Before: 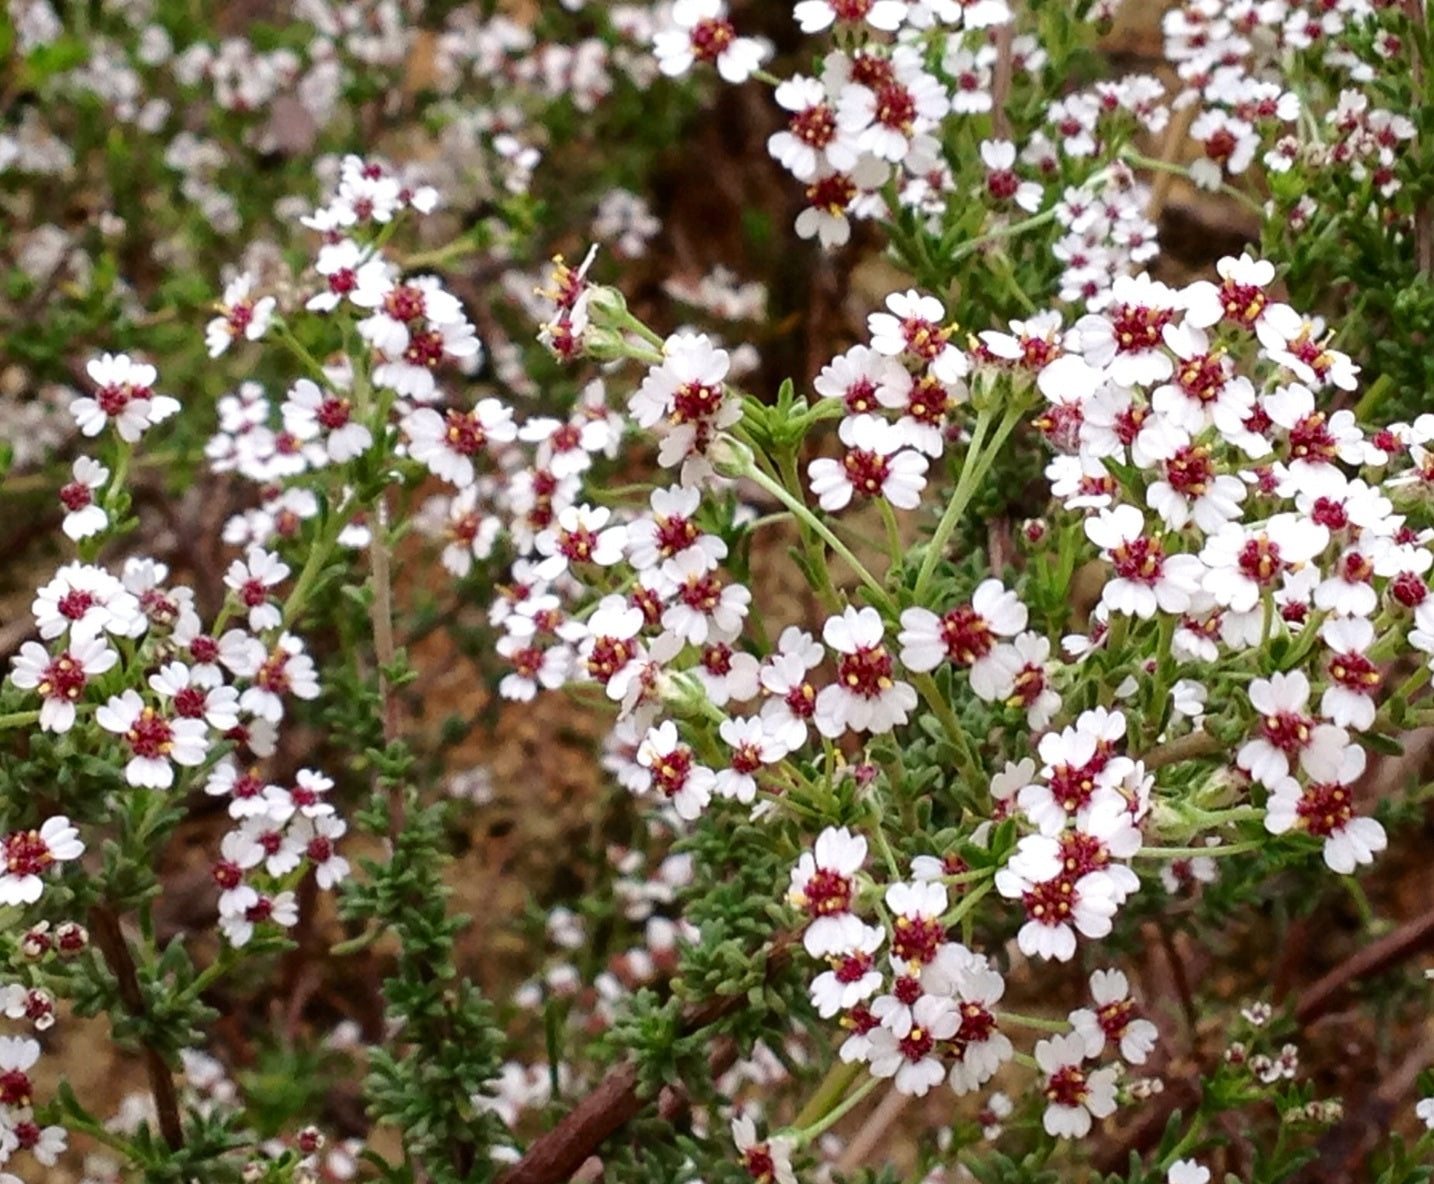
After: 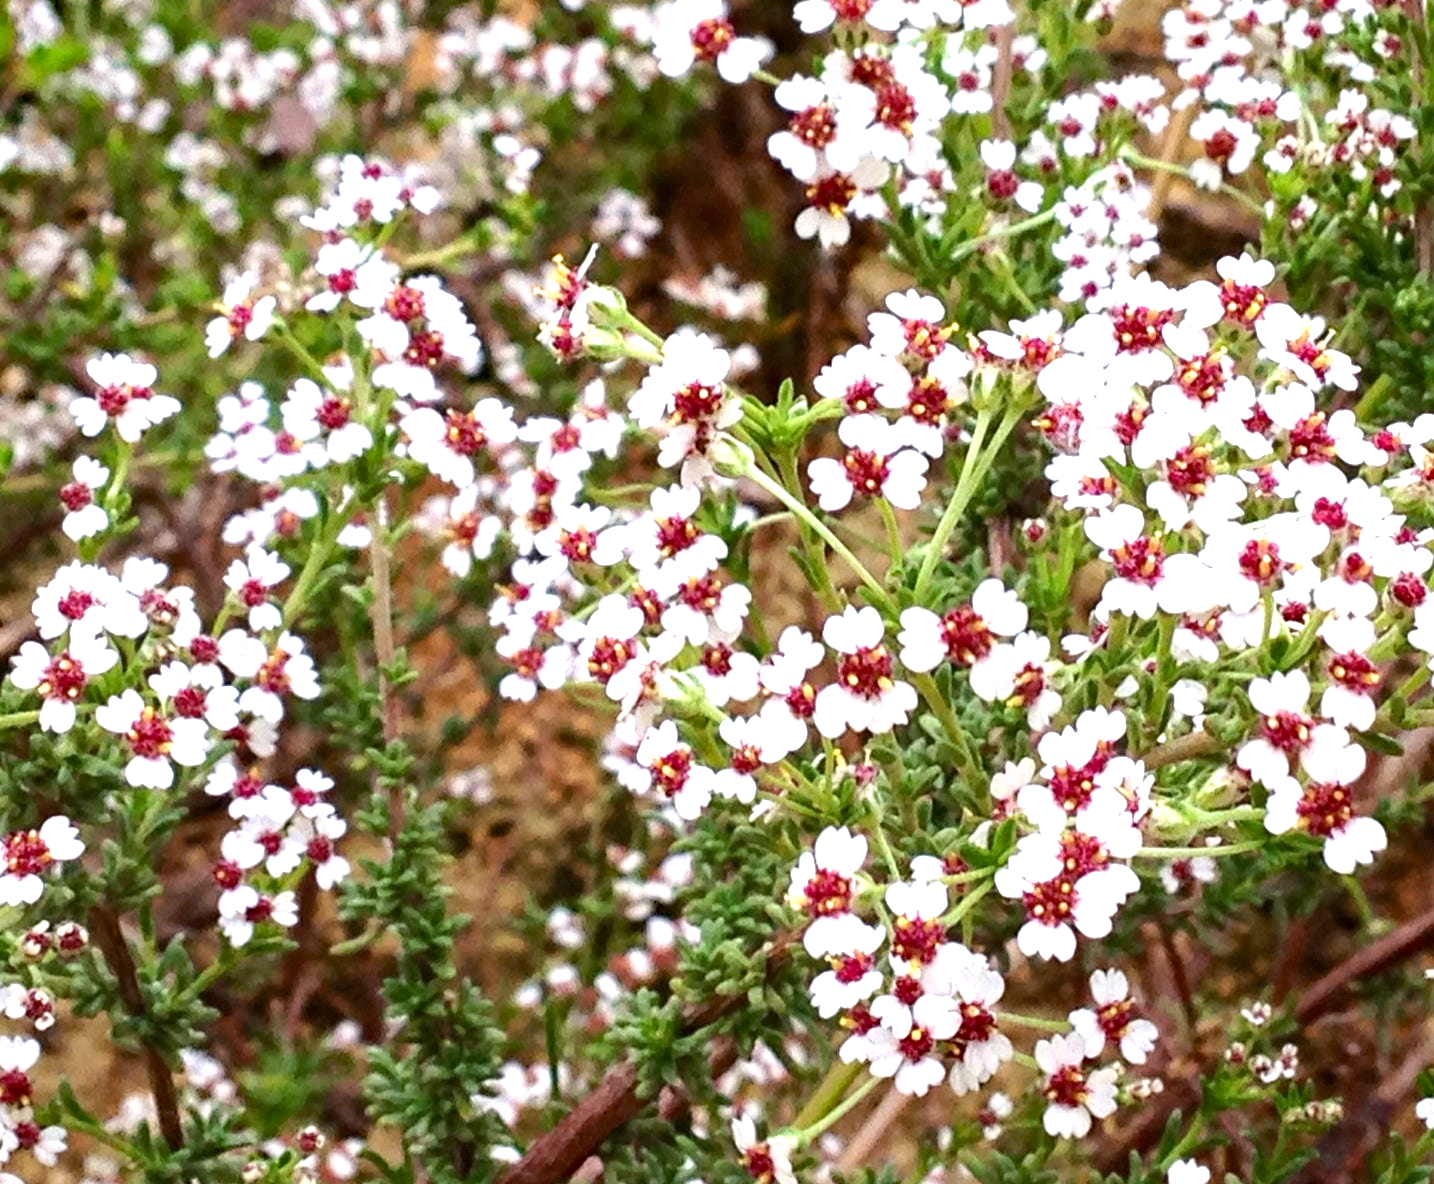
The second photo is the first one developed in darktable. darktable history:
white balance: red 0.983, blue 1.036
haze removal: compatibility mode true, adaptive false
exposure: exposure 1 EV, compensate highlight preservation false
